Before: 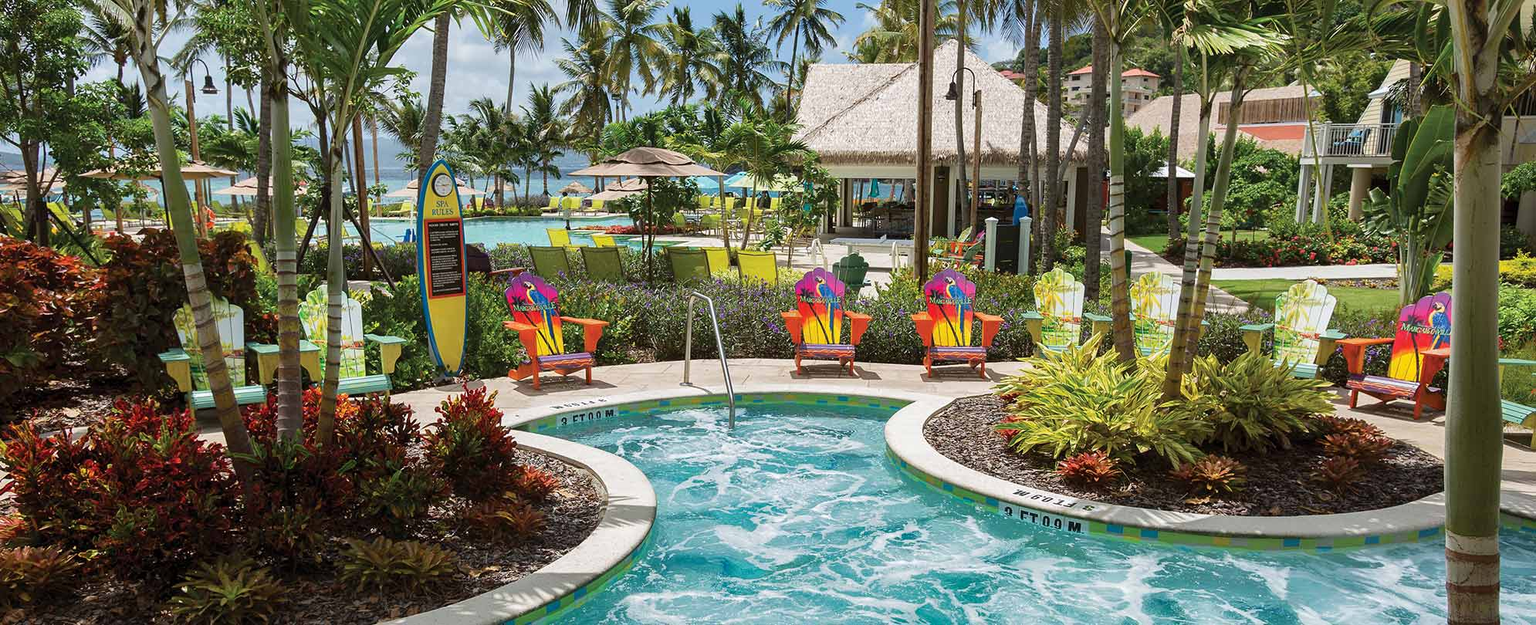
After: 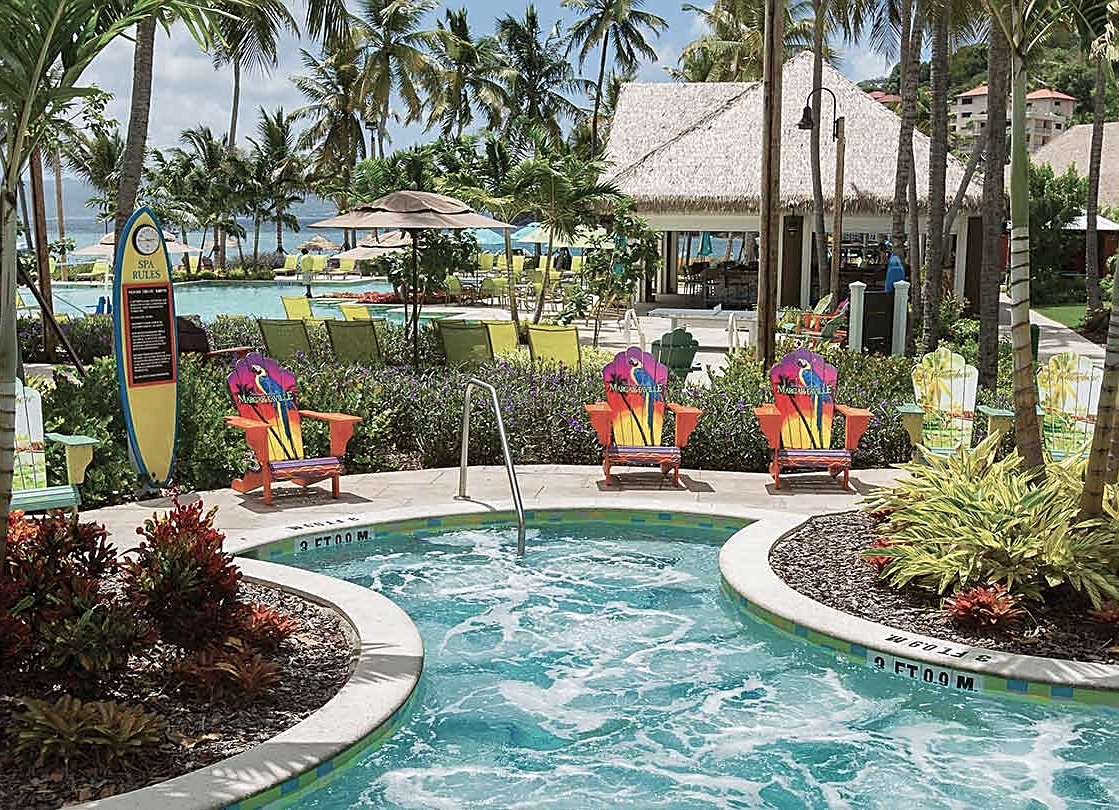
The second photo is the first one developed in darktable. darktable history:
crop: left 21.496%, right 22.254%
color balance: input saturation 80.07%
sharpen: amount 0.575
